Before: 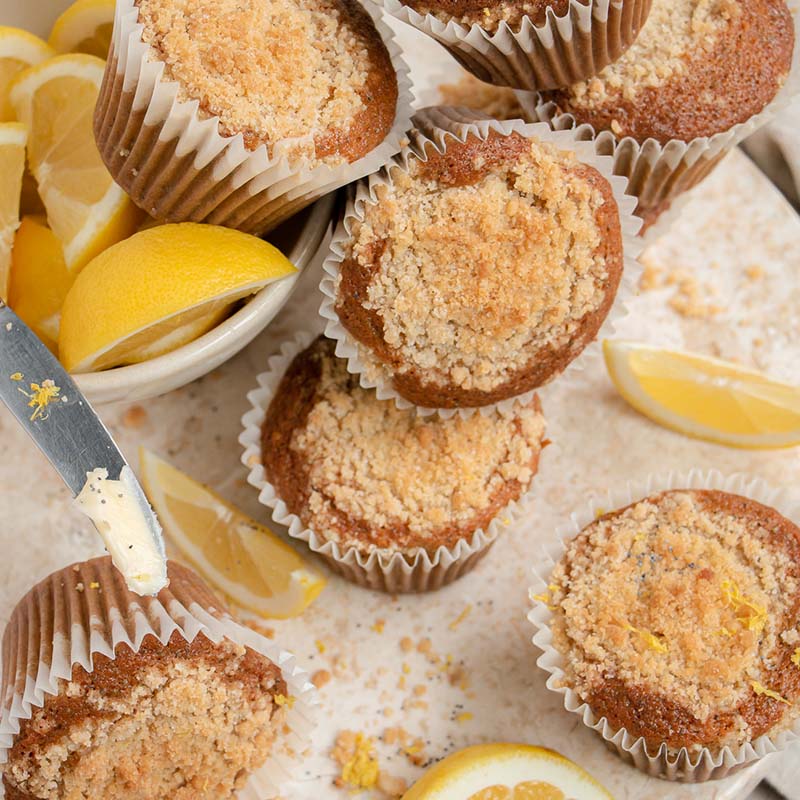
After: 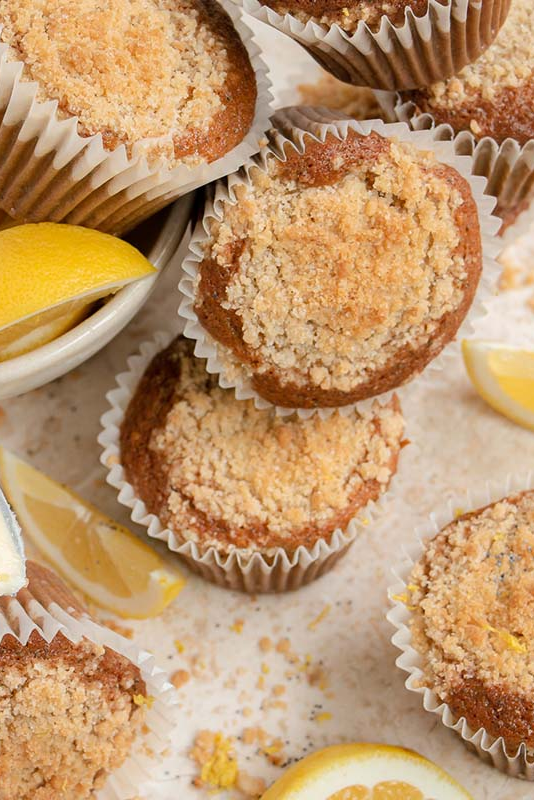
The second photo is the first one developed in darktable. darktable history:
crop and rotate: left 17.732%, right 15.423%
bloom: size 9%, threshold 100%, strength 7%
